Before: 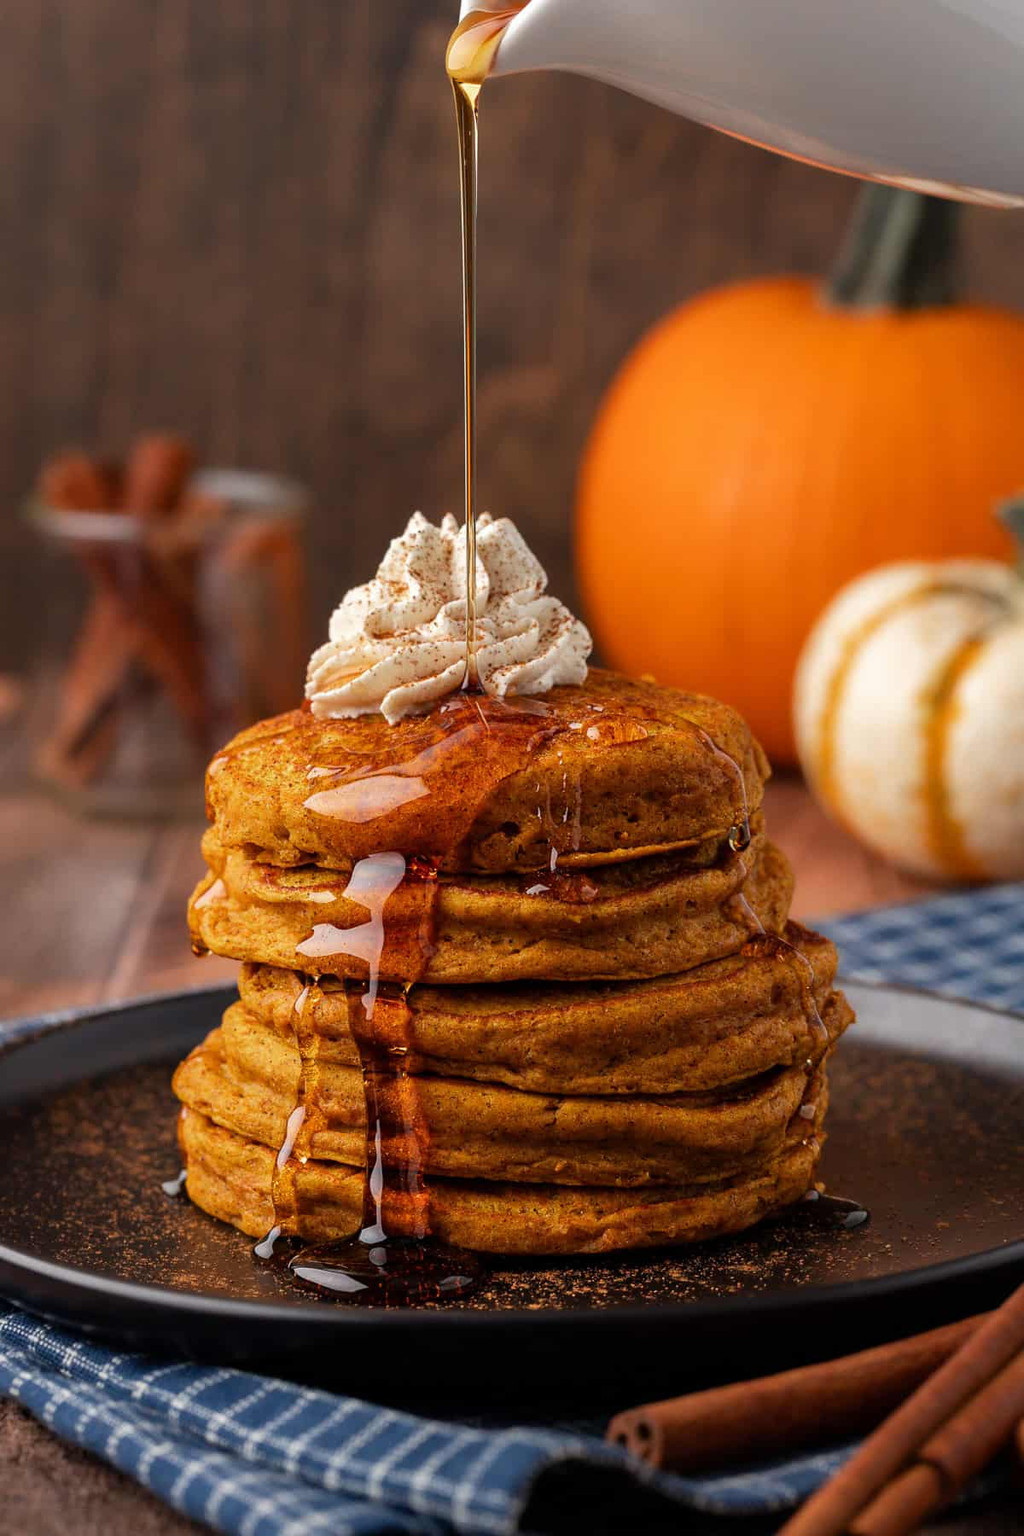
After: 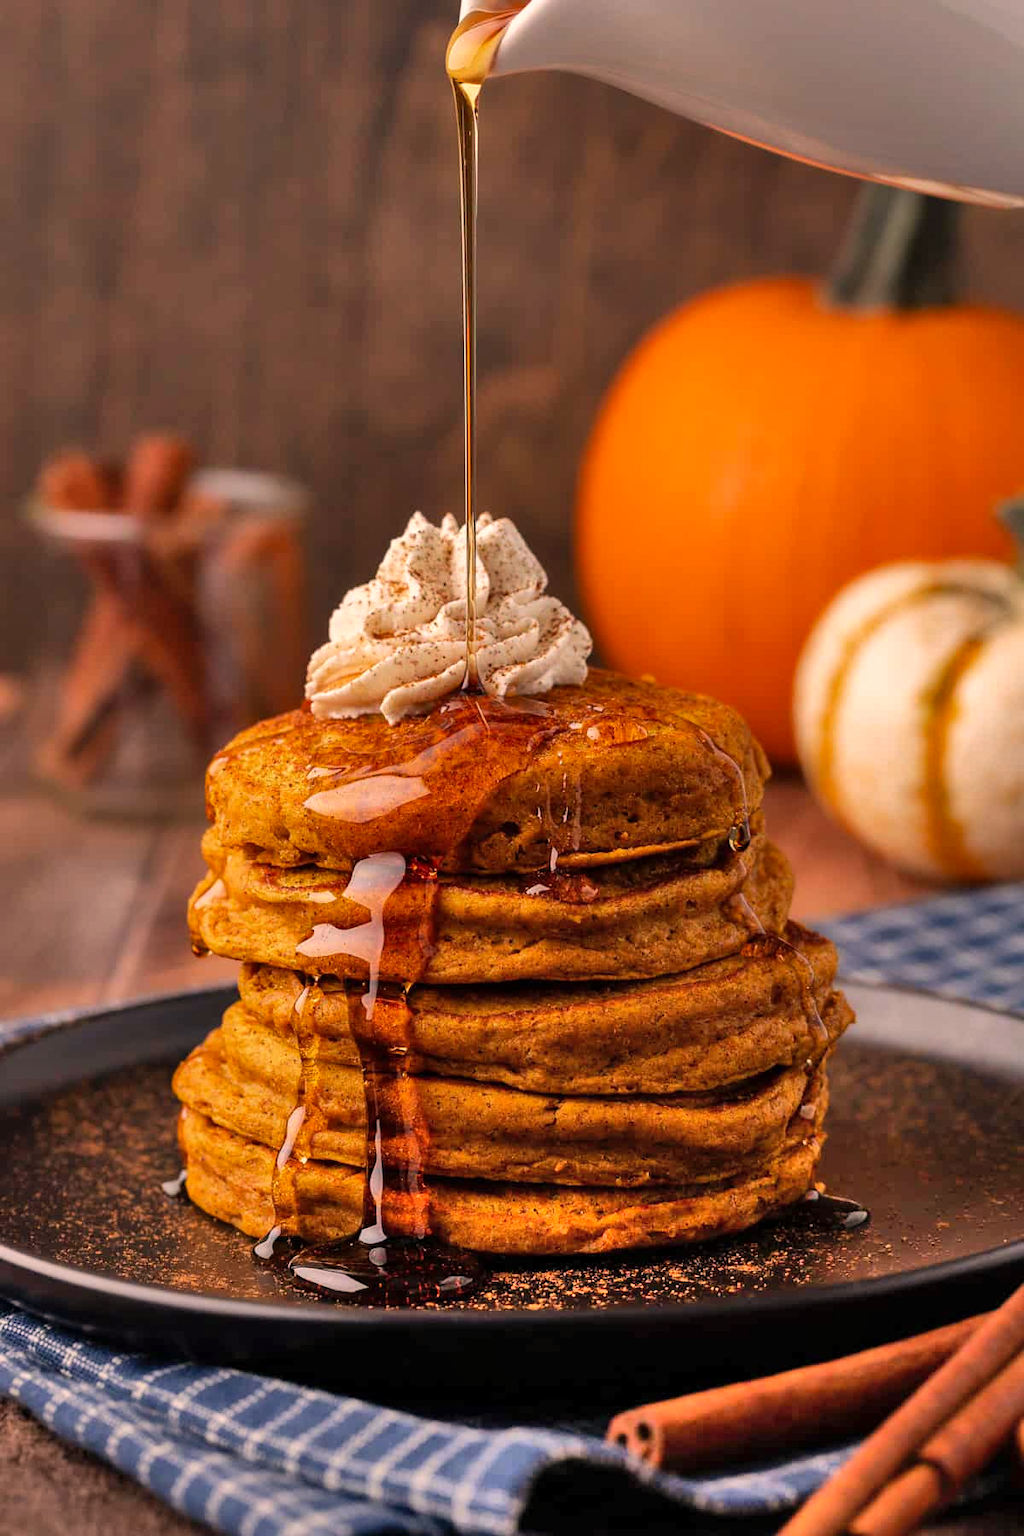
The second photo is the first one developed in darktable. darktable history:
color correction: highlights a* 11.96, highlights b* 11.58
shadows and highlights: shadows 60, soften with gaussian
tone equalizer: on, module defaults
